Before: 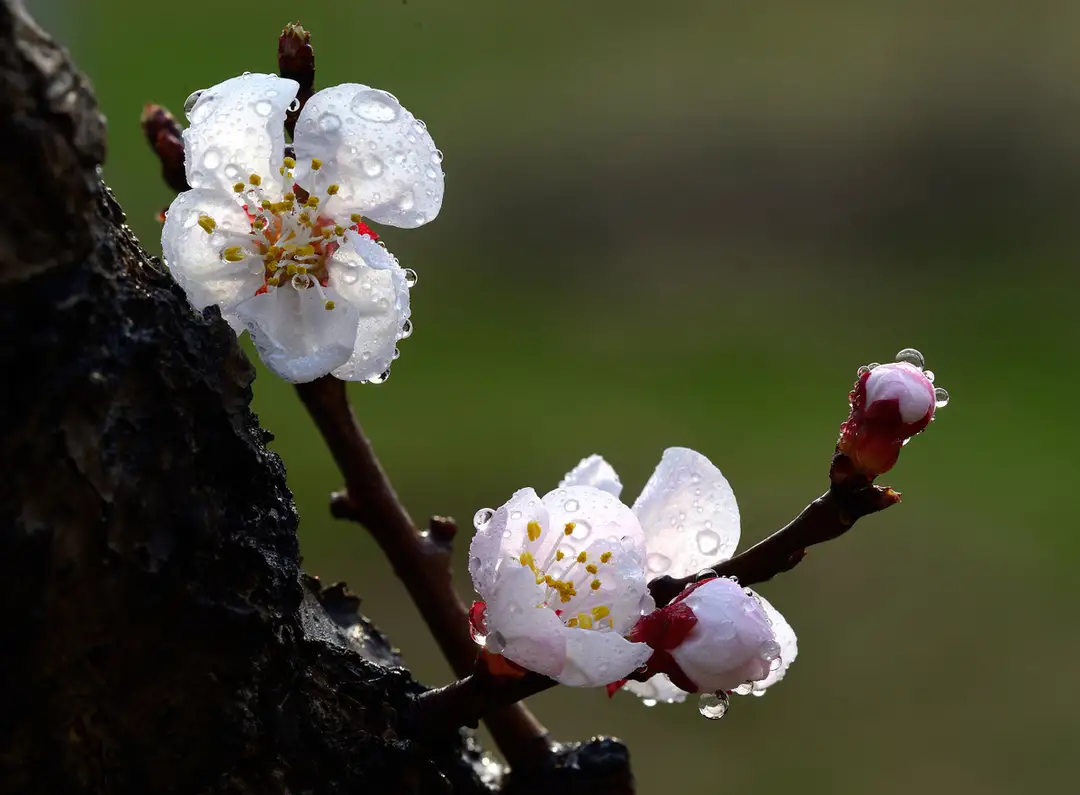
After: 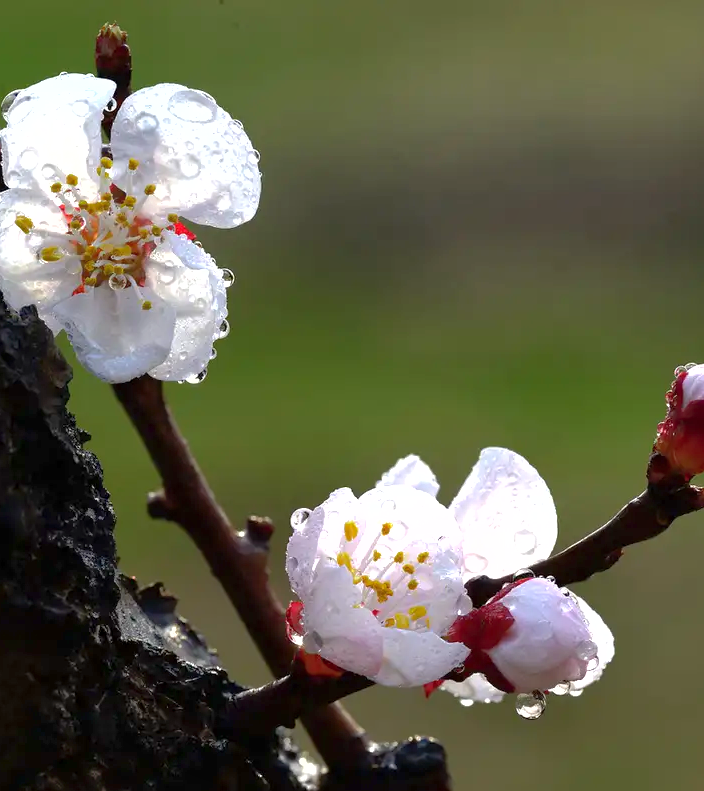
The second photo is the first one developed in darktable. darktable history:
shadows and highlights: on, module defaults
crop: left 16.961%, right 16.854%
exposure: exposure 0.568 EV, compensate highlight preservation false
